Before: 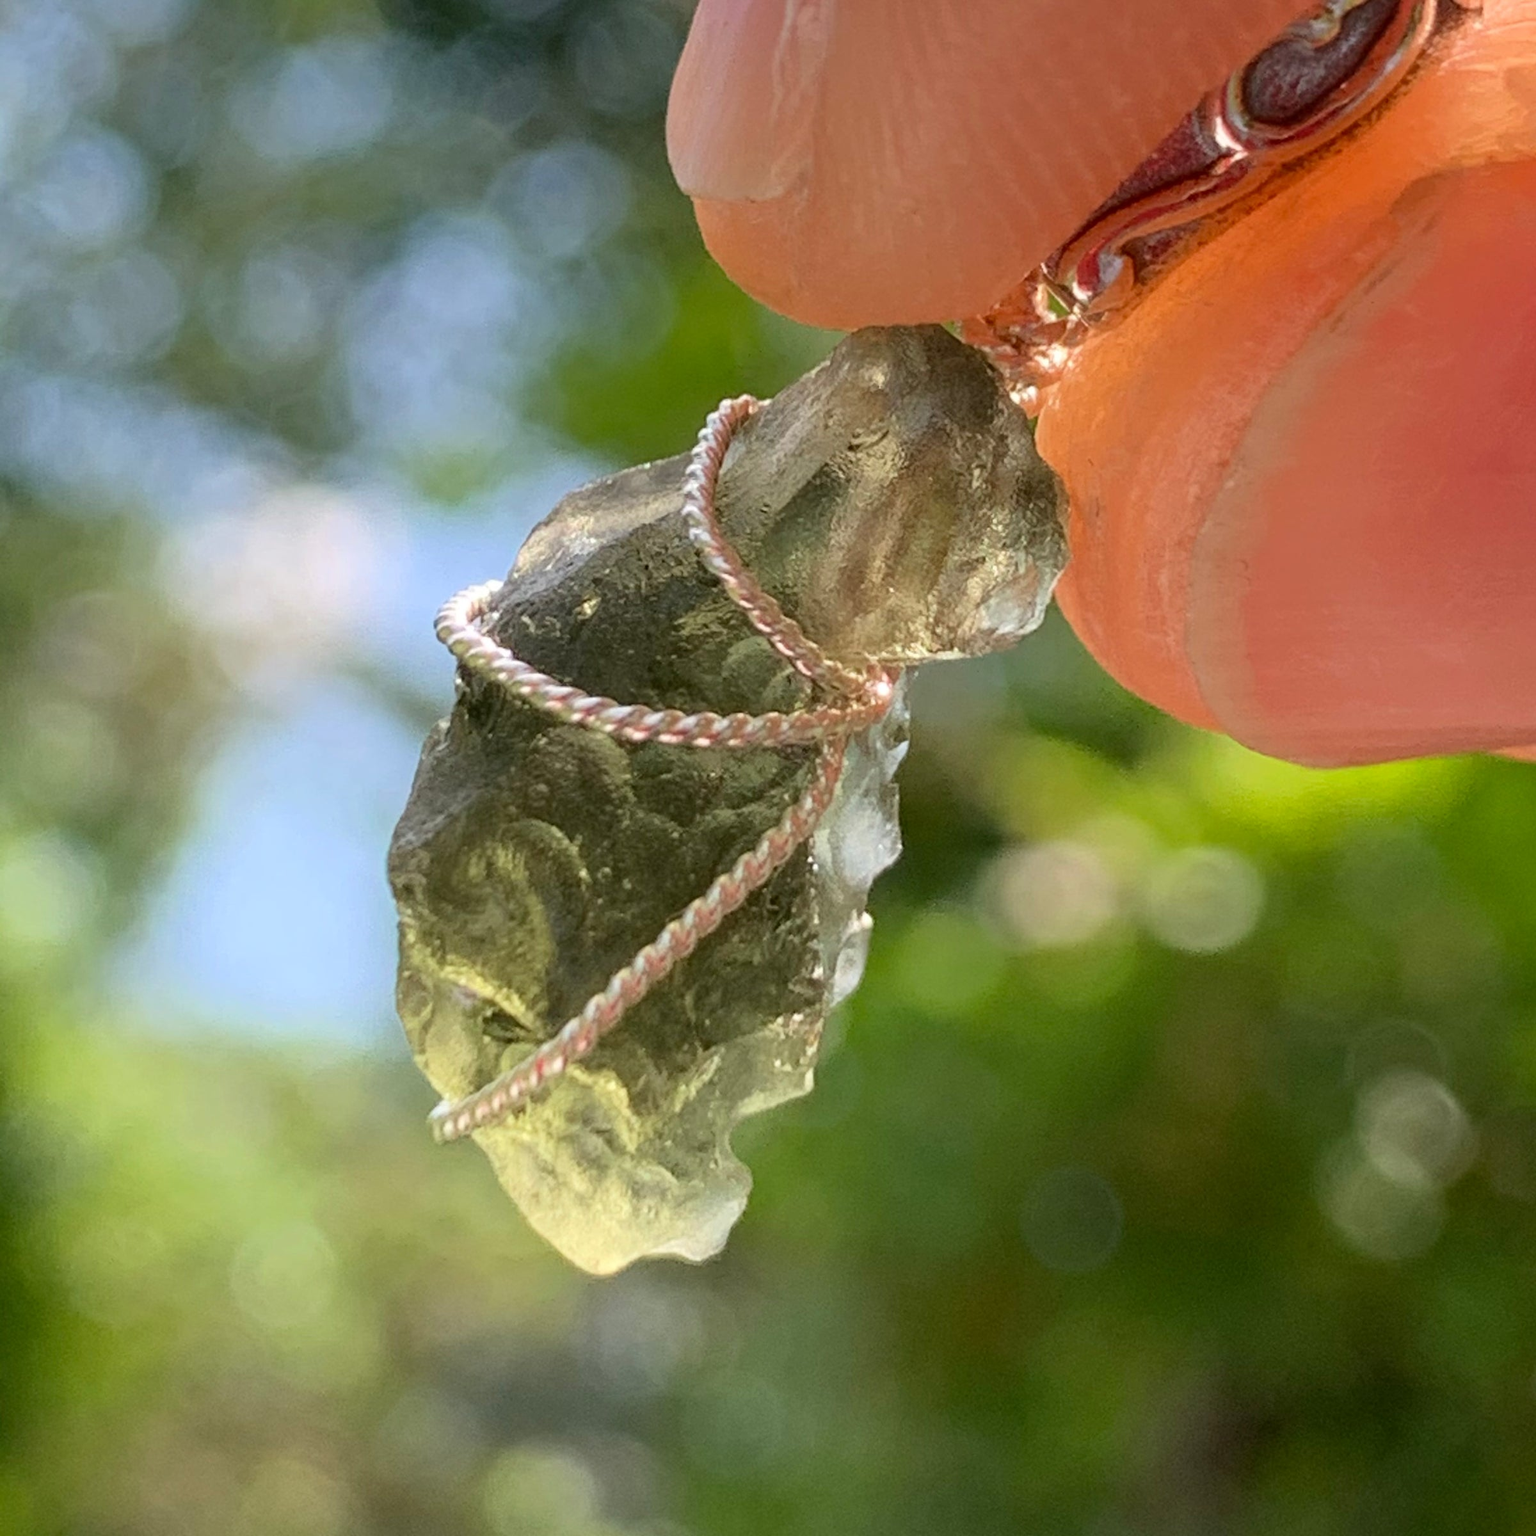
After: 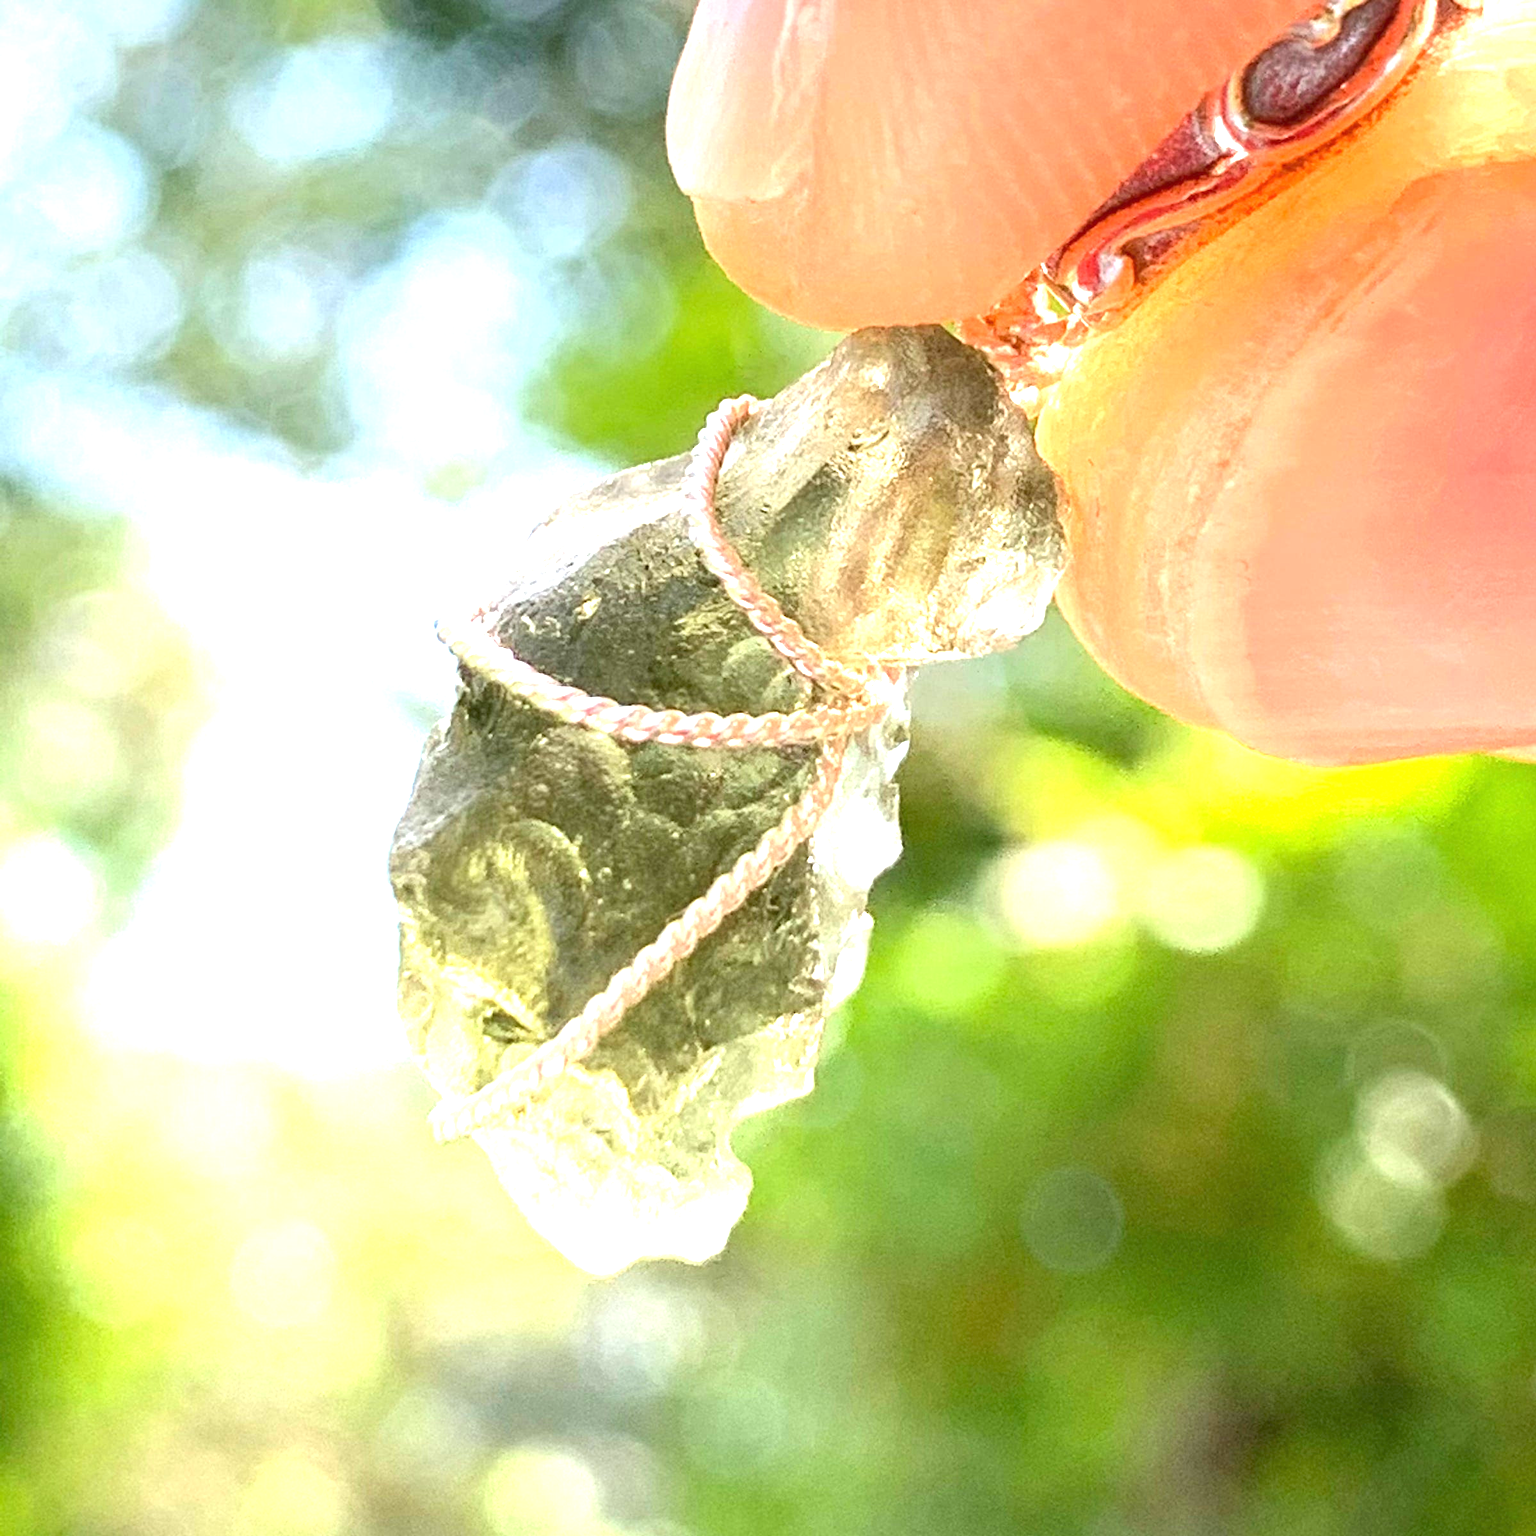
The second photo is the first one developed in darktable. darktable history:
exposure: black level correction 0, exposure 1.975 EV, compensate exposure bias true, compensate highlight preservation false
white balance: red 0.988, blue 1.017
